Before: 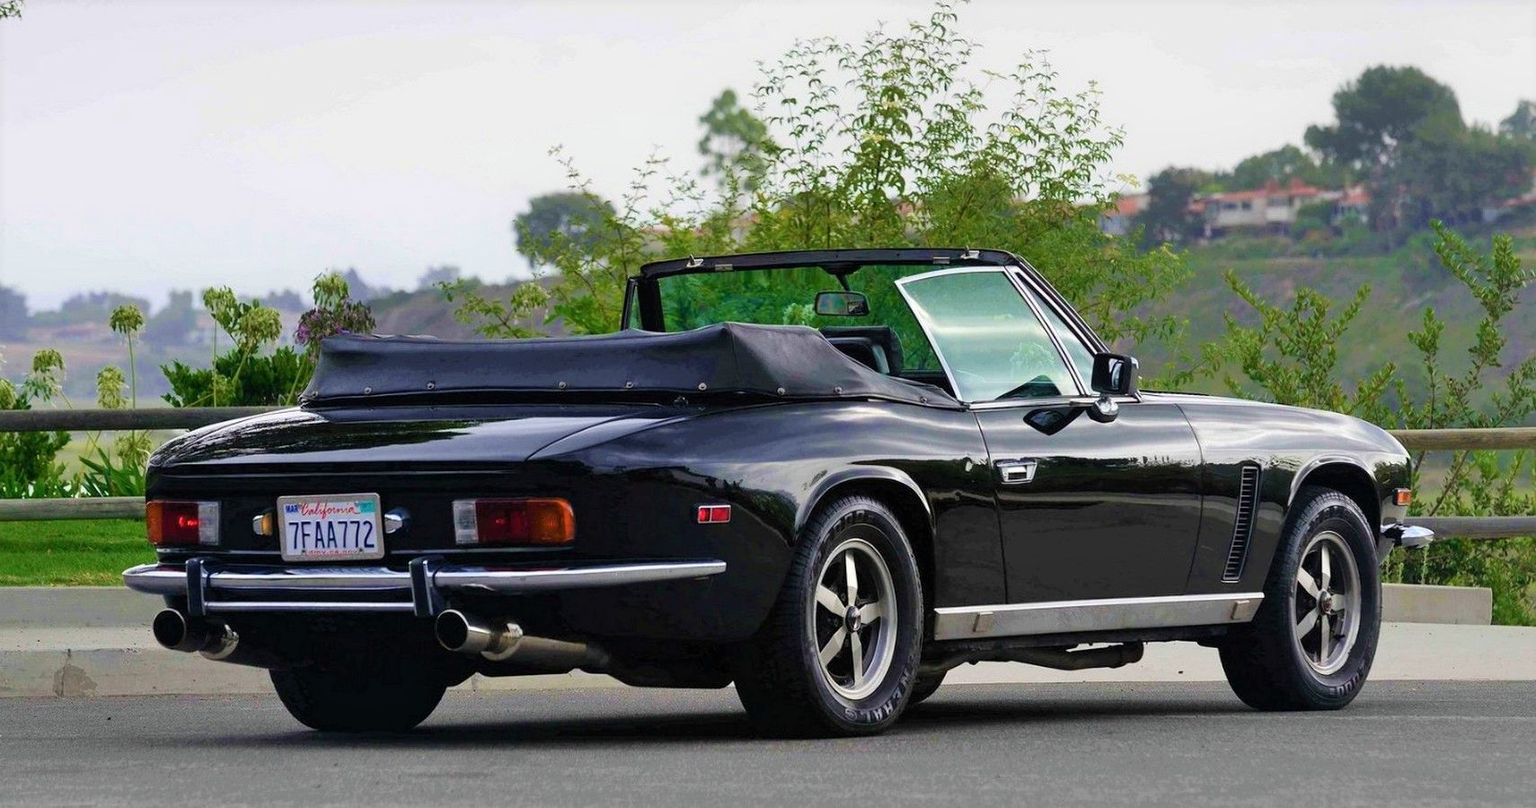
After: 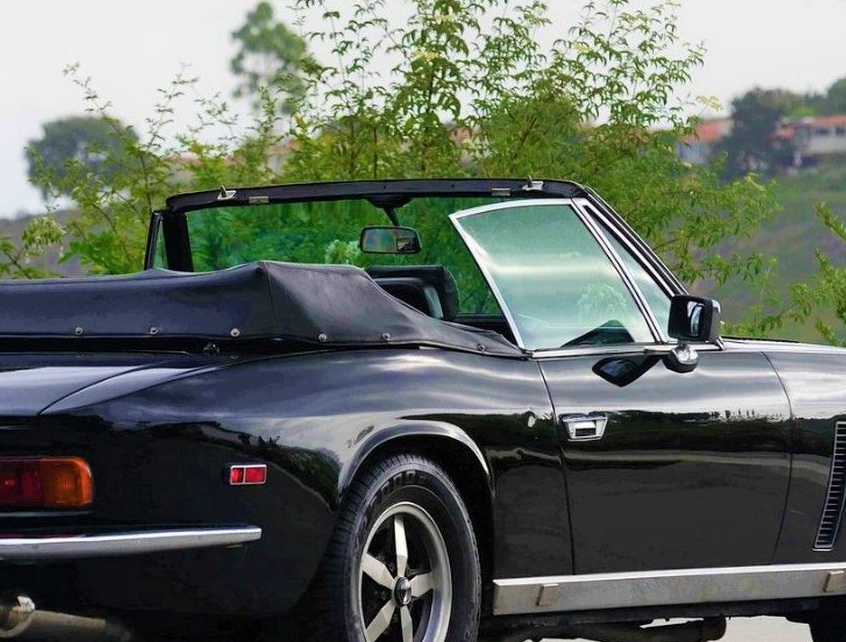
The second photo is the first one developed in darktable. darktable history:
crop: left 32.009%, top 10.985%, right 18.463%, bottom 17.599%
